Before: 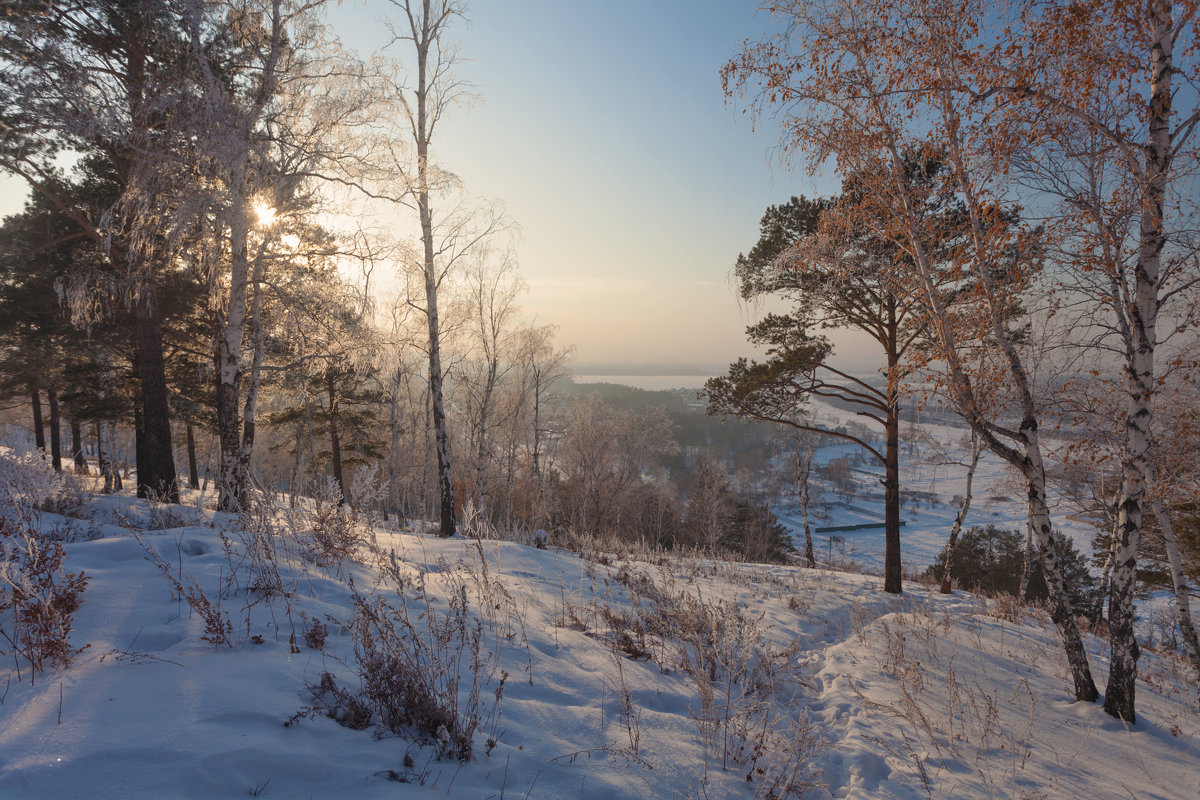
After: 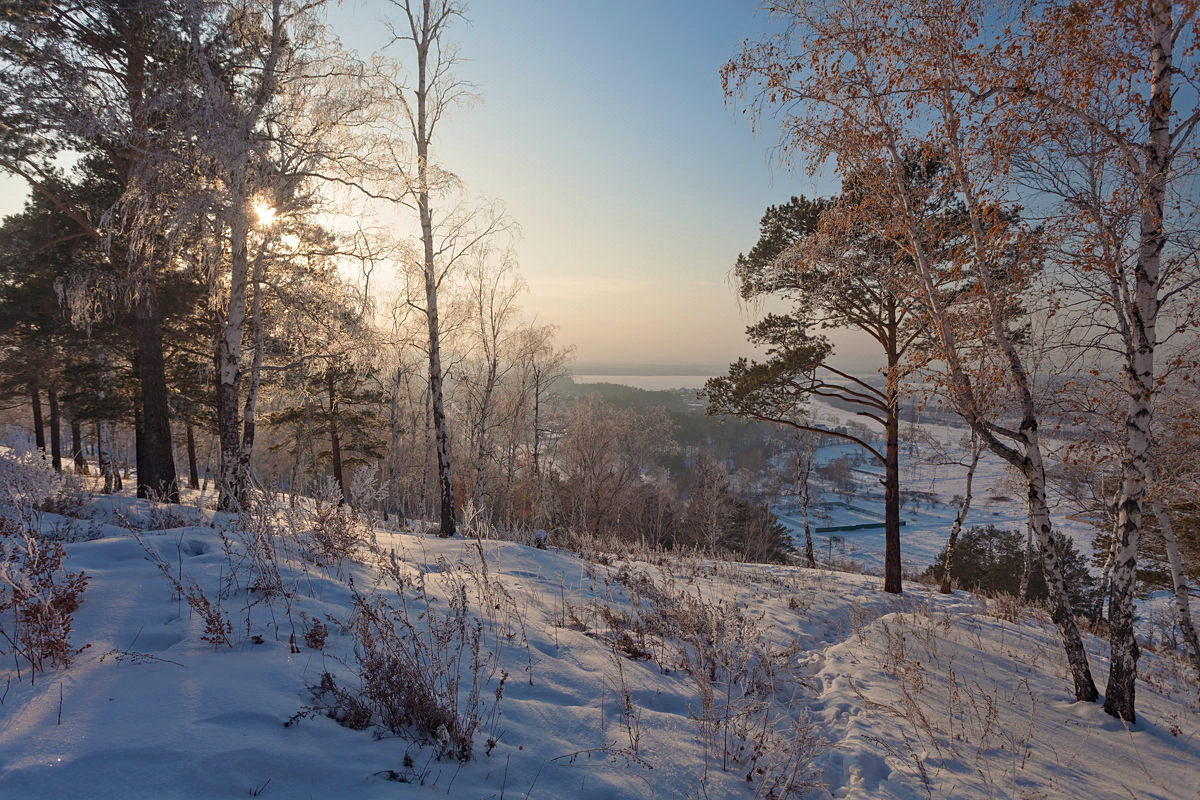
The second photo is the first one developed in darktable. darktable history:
sharpen: radius 1.272, amount 0.305, threshold 0
haze removal: compatibility mode true, adaptive false
